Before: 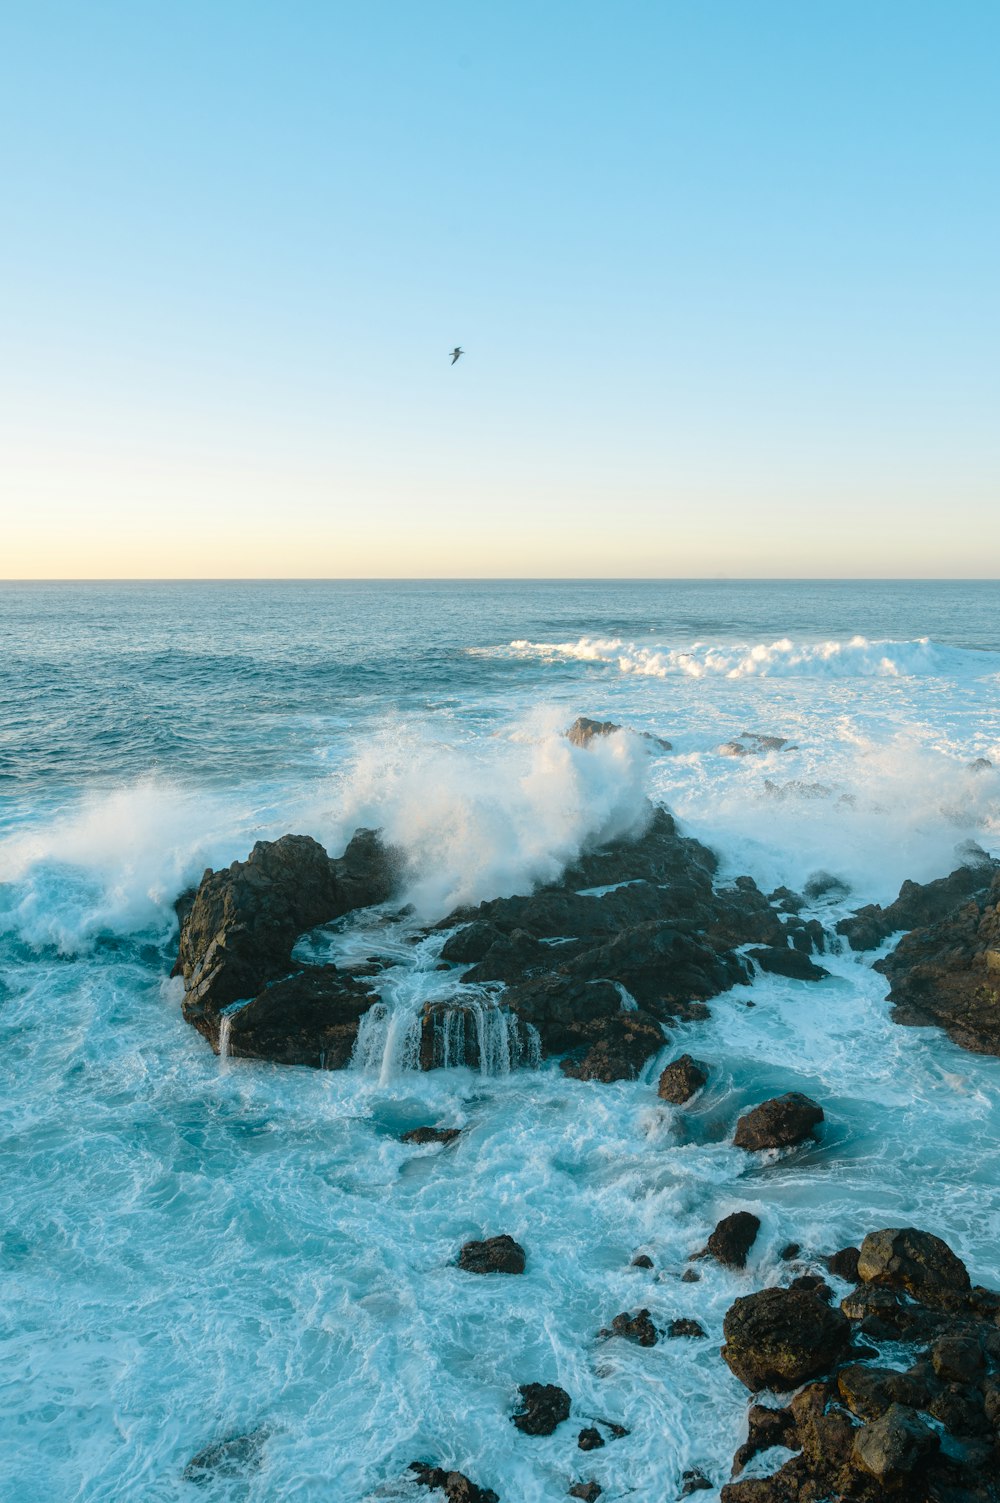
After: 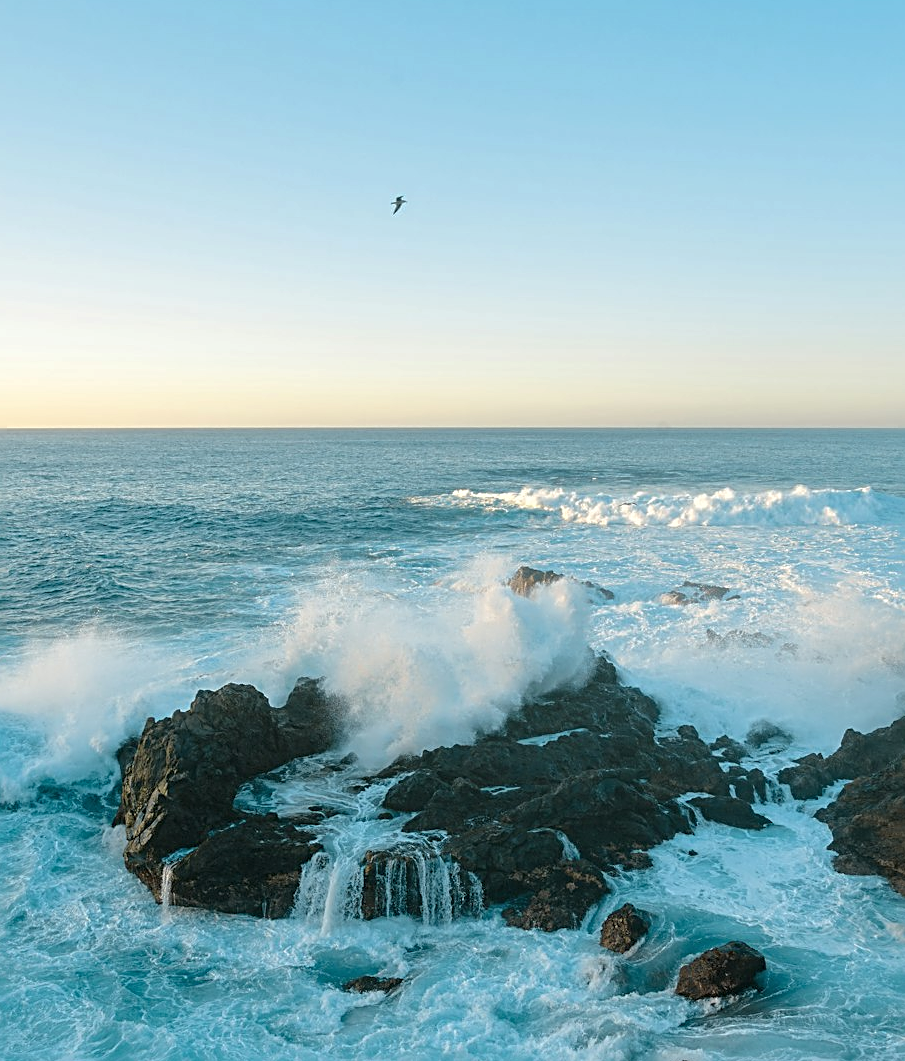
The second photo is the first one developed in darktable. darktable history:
crop: left 5.855%, top 10.065%, right 3.553%, bottom 19.316%
shadows and highlights: shadows 10.4, white point adjustment 0.819, highlights -38.29
sharpen: radius 2.531, amount 0.623
